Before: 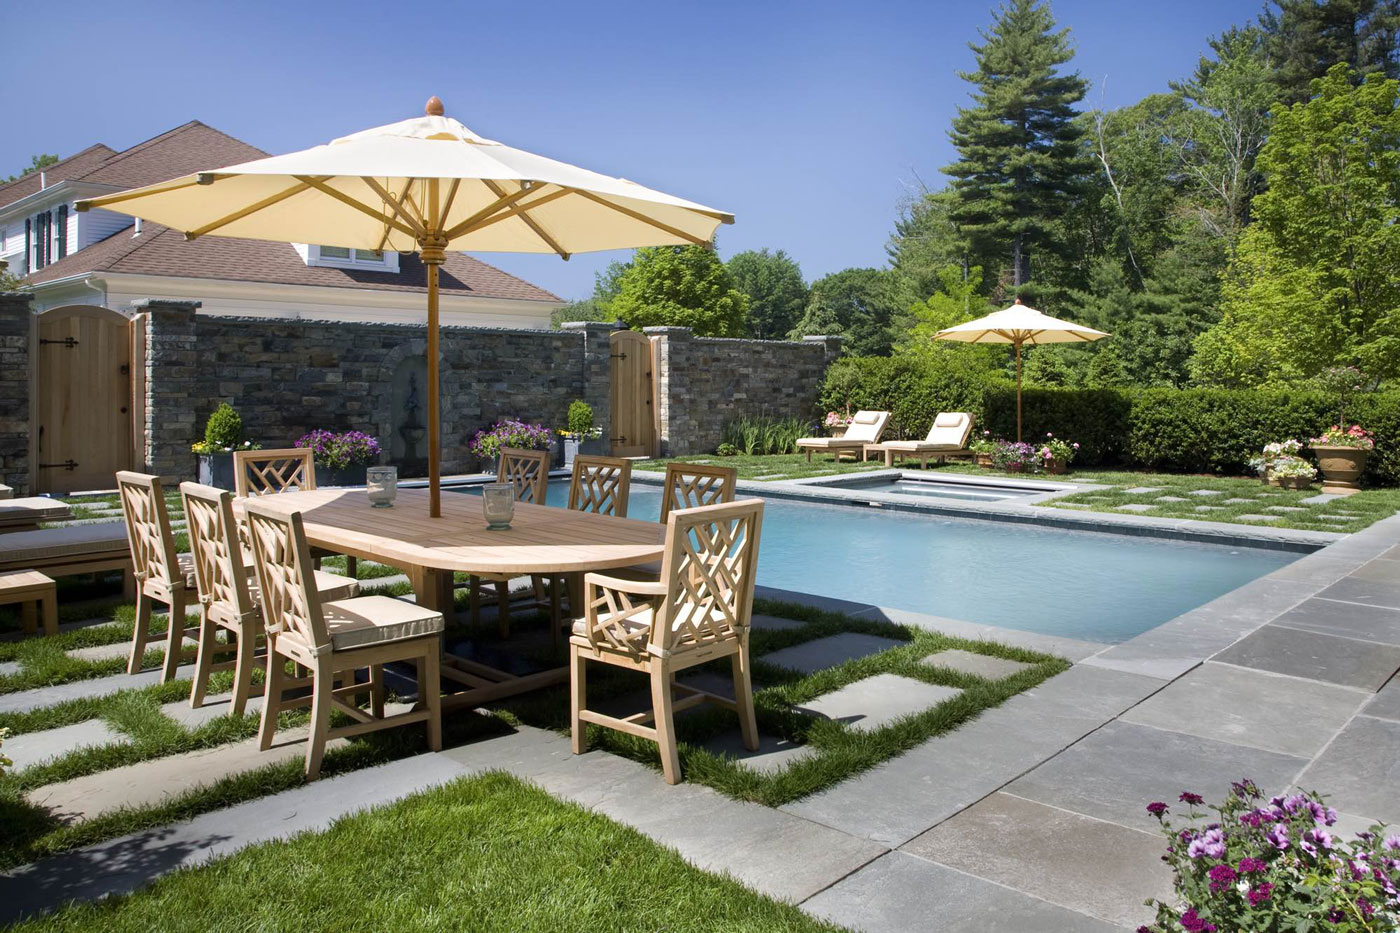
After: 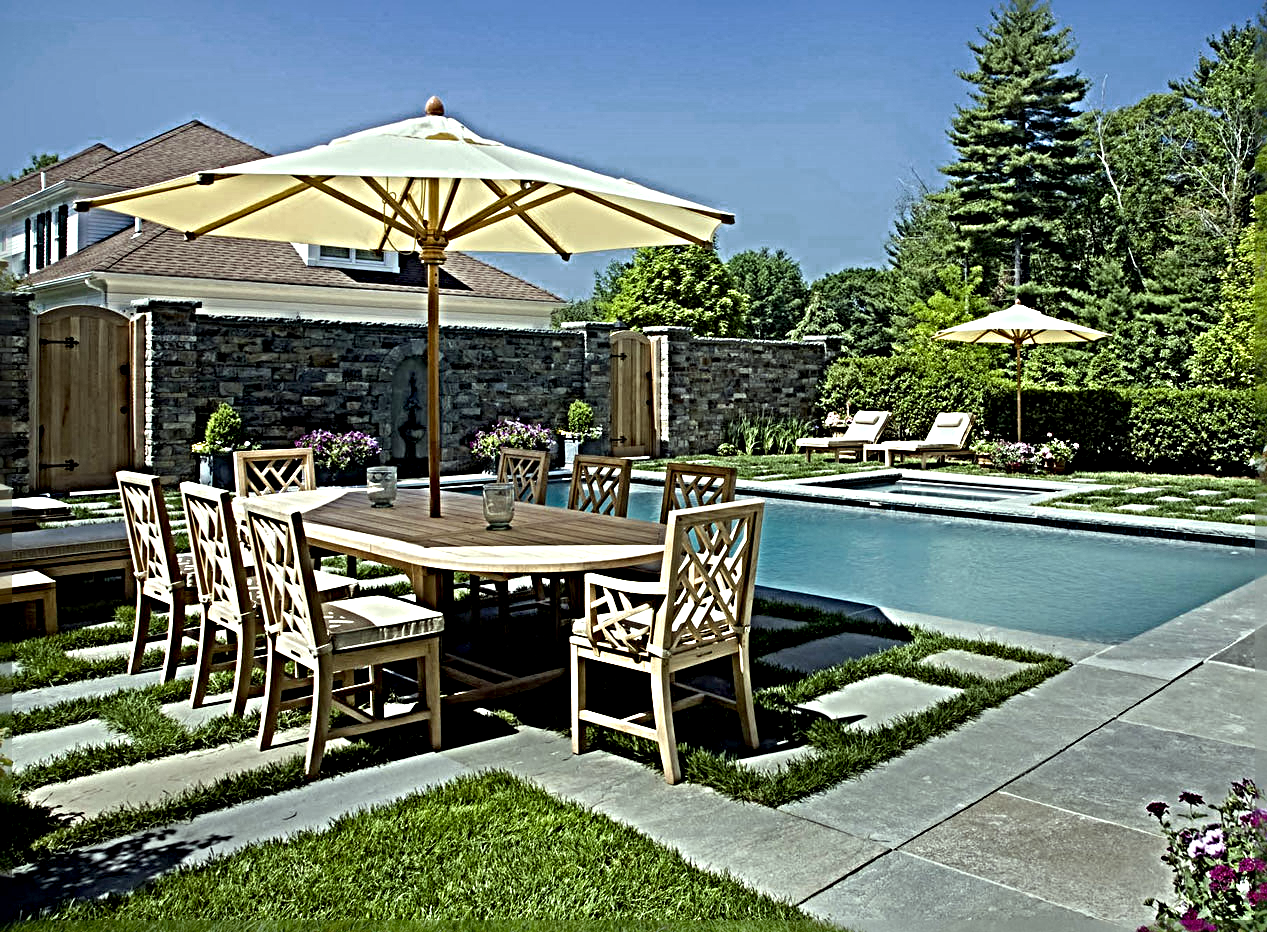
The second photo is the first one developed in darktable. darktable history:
crop: right 9.486%, bottom 0.051%
exposure: black level correction 0.01, exposure 0.011 EV, compensate highlight preservation false
color zones: curves: ch0 [(0.25, 0.5) (0.636, 0.25) (0.75, 0.5)]
color correction: highlights a* -8.16, highlights b* 3.64
sharpen: radius 6.293, amount 1.792, threshold 0.081
